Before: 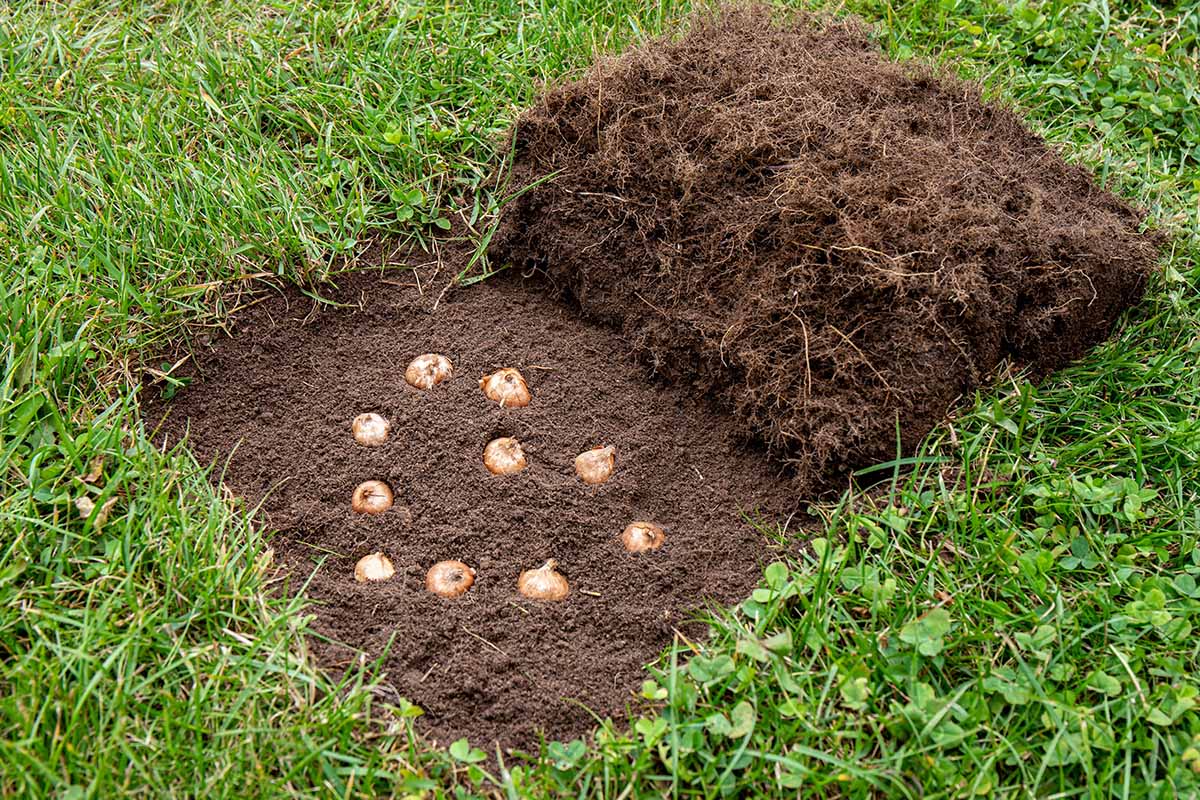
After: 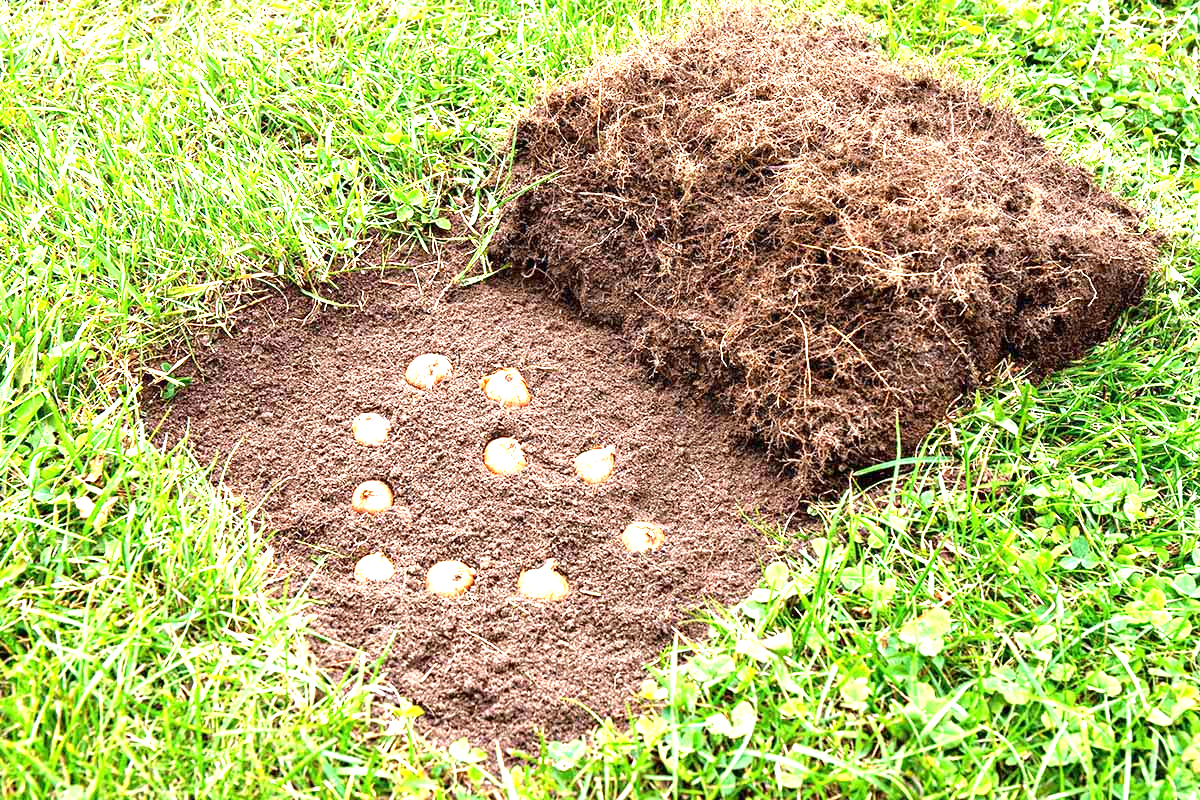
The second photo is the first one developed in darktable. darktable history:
exposure: exposure 2.002 EV, compensate highlight preservation false
